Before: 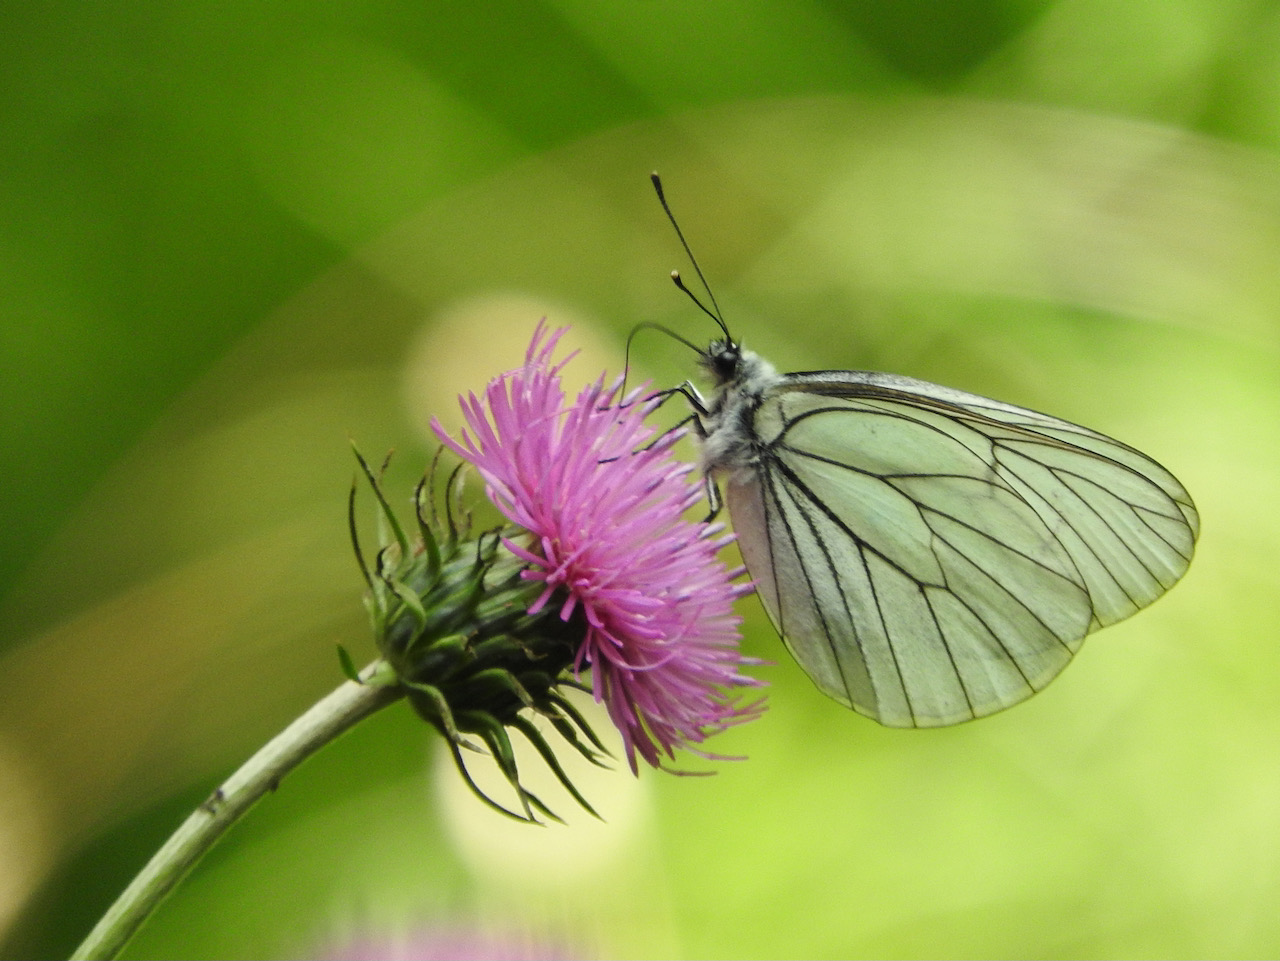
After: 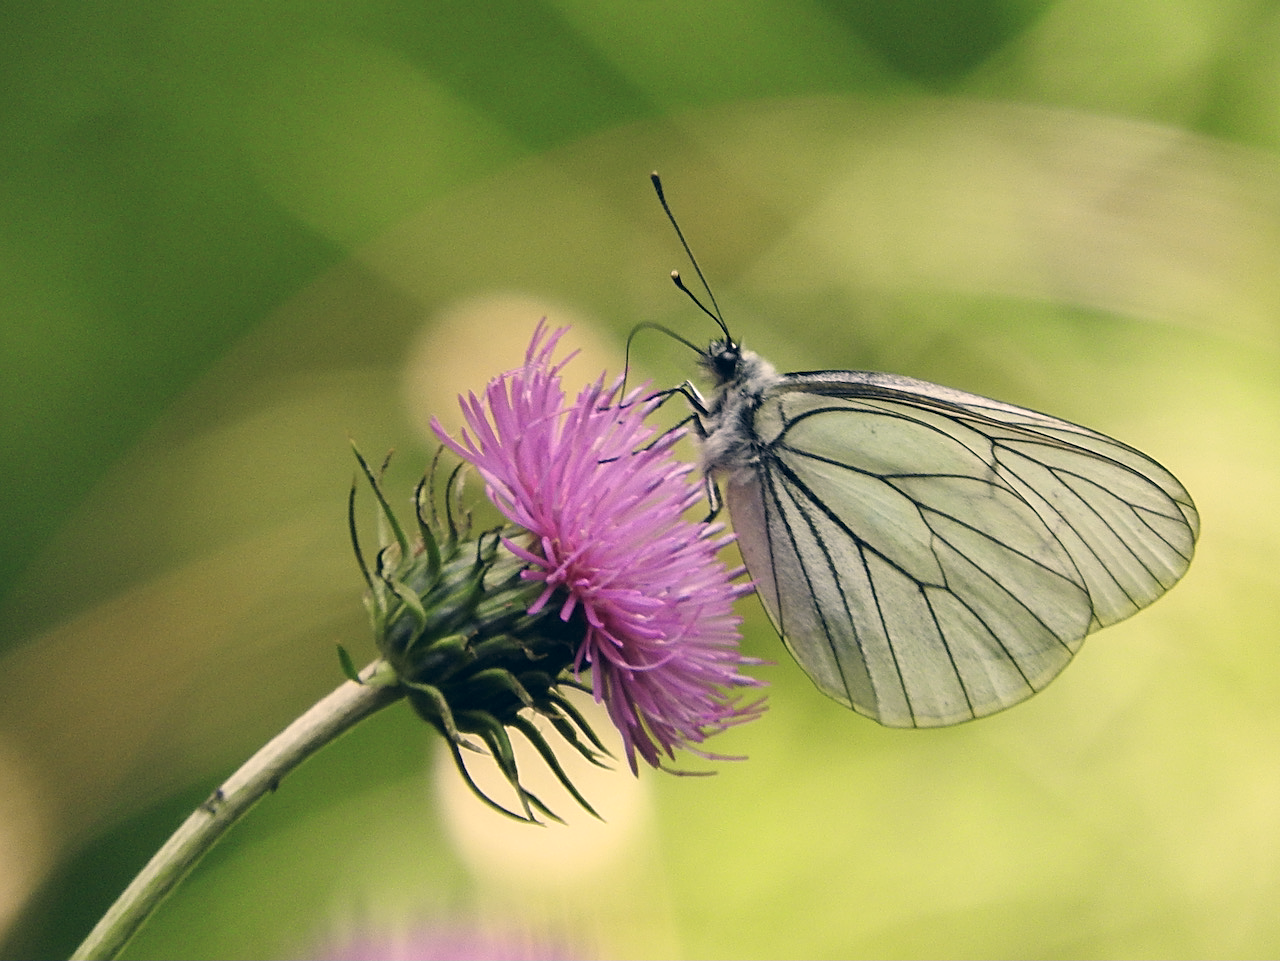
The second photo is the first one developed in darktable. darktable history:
sharpen: on, module defaults
color correction: highlights a* 14.46, highlights b* 5.85, shadows a* -5.53, shadows b* -15.24, saturation 0.85
